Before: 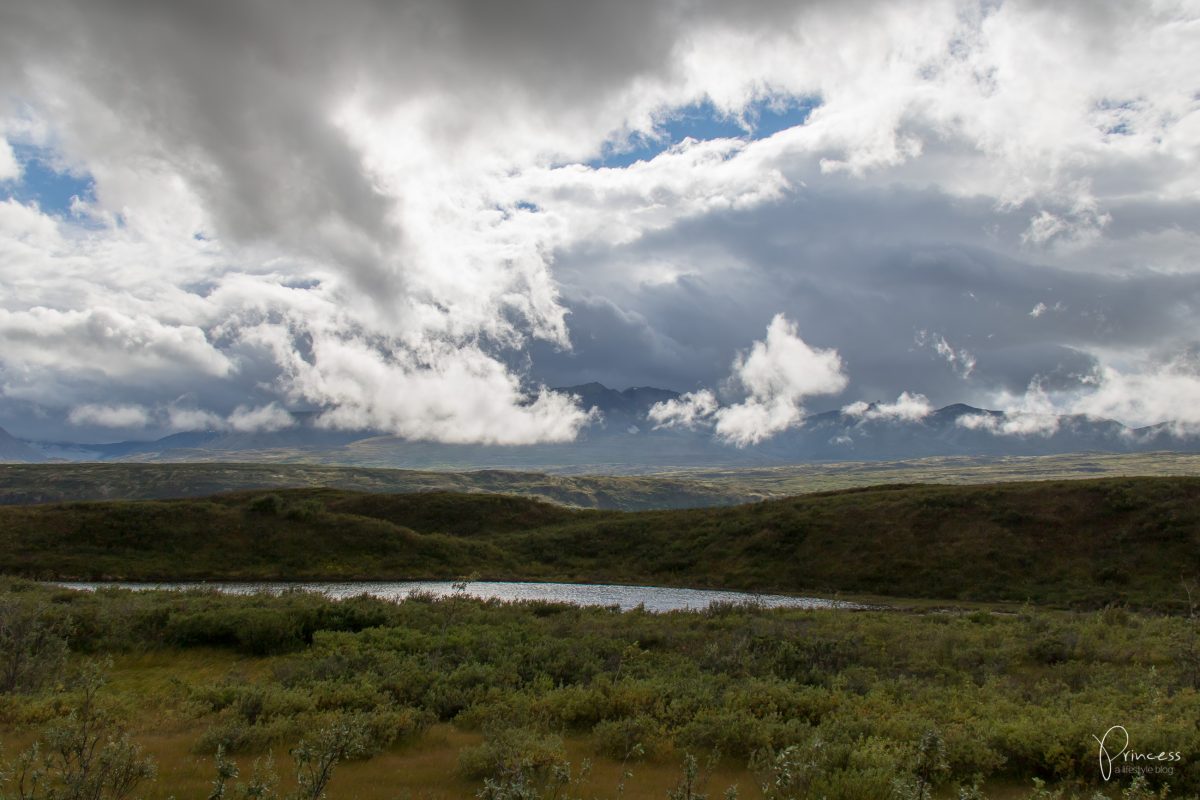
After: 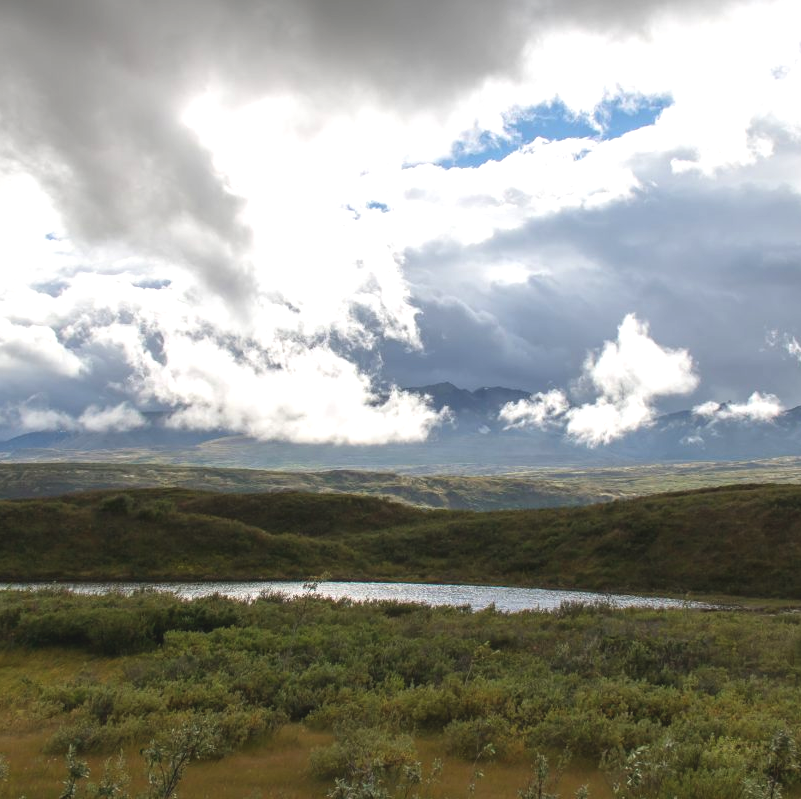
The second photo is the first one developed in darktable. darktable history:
exposure: black level correction -0.005, exposure 0.625 EV, compensate exposure bias true, compensate highlight preservation false
crop and rotate: left 12.458%, right 20.76%
